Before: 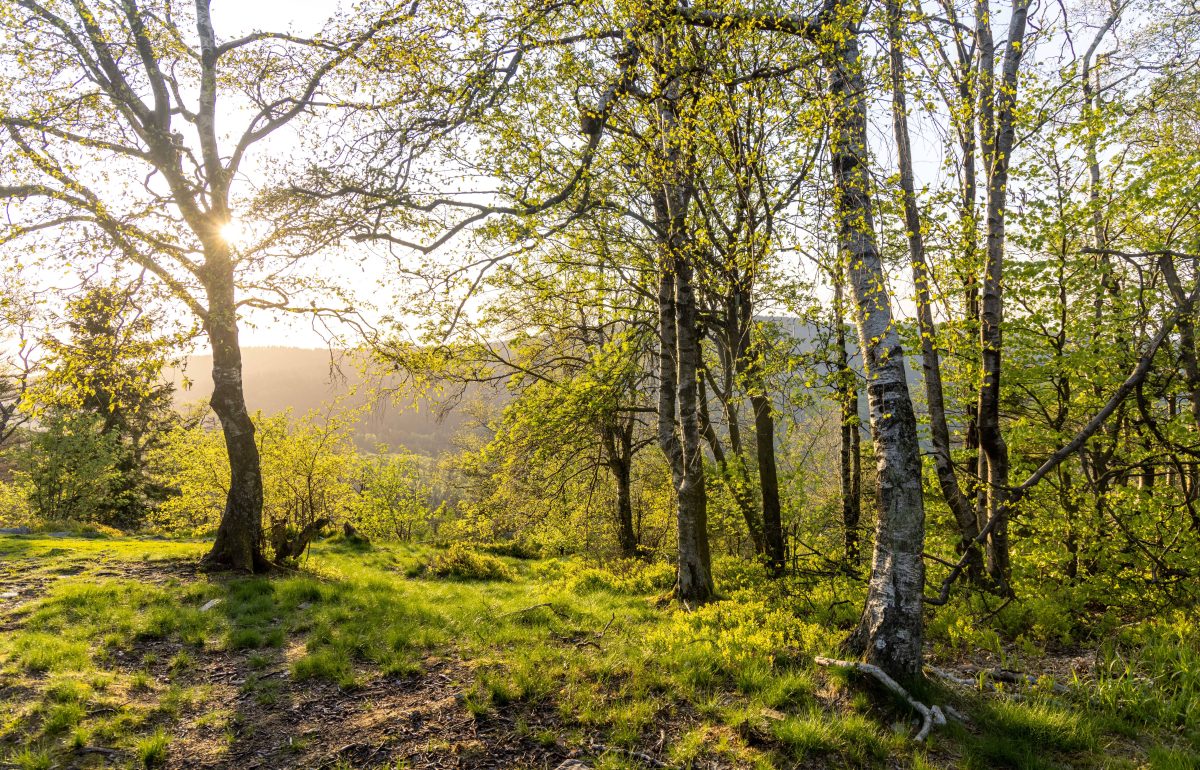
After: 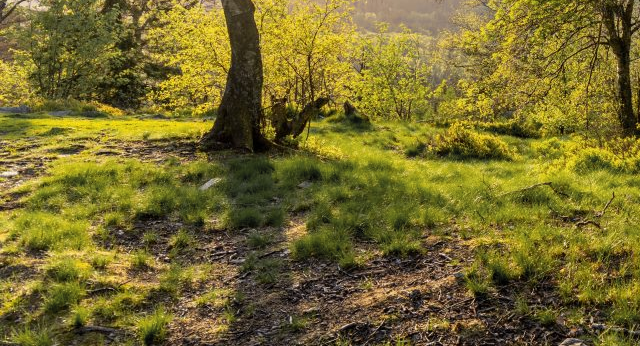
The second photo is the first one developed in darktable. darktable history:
color zones: curves: ch0 [(0.035, 0.242) (0.25, 0.5) (0.384, 0.214) (0.488, 0.255) (0.75, 0.5)]; ch1 [(0.063, 0.379) (0.25, 0.5) (0.354, 0.201) (0.489, 0.085) (0.729, 0.271)]; ch2 [(0.25, 0.5) (0.38, 0.517) (0.442, 0.51) (0.735, 0.456)]
crop and rotate: top 54.778%, right 46.61%, bottom 0.159%
